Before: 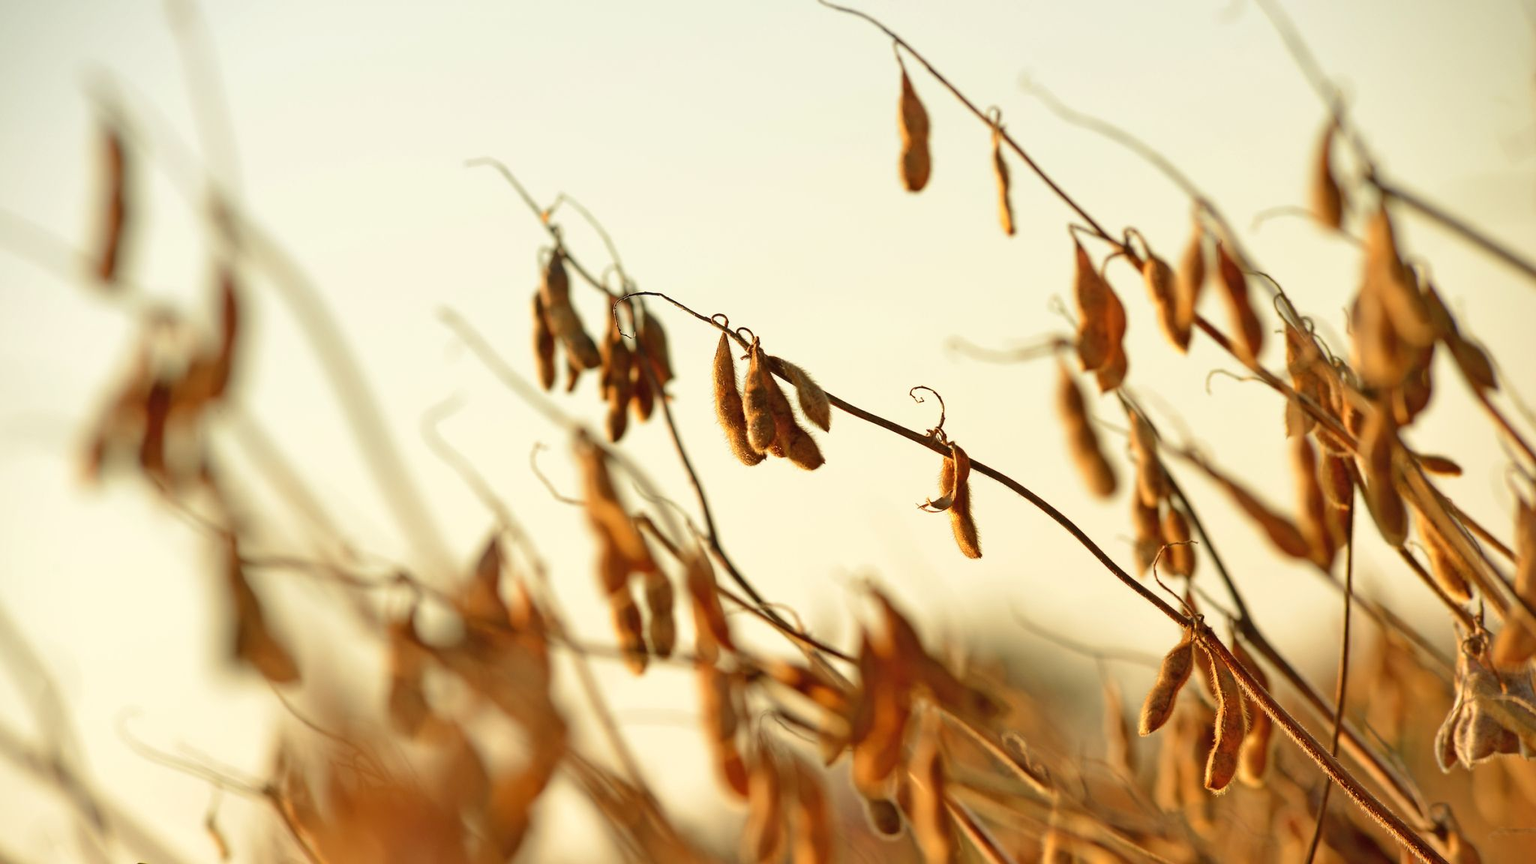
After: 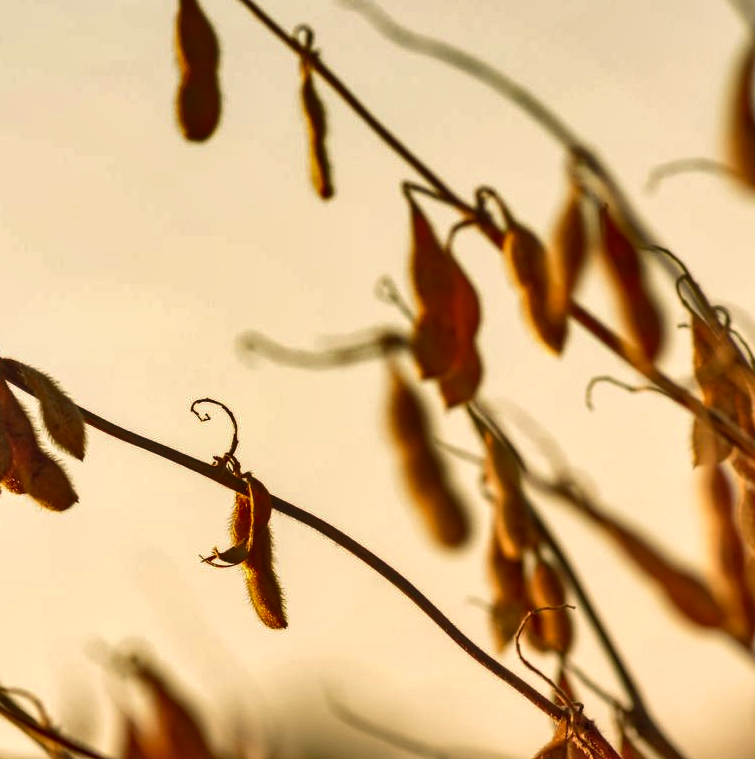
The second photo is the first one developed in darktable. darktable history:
local contrast: on, module defaults
crop and rotate: left 49.929%, top 10.14%, right 13.191%, bottom 23.926%
tone equalizer: edges refinement/feathering 500, mask exposure compensation -1.57 EV, preserve details no
shadows and highlights: radius 101.45, shadows 50.28, highlights -65.58, soften with gaussian
color correction: highlights a* 8.09, highlights b* 4.11
